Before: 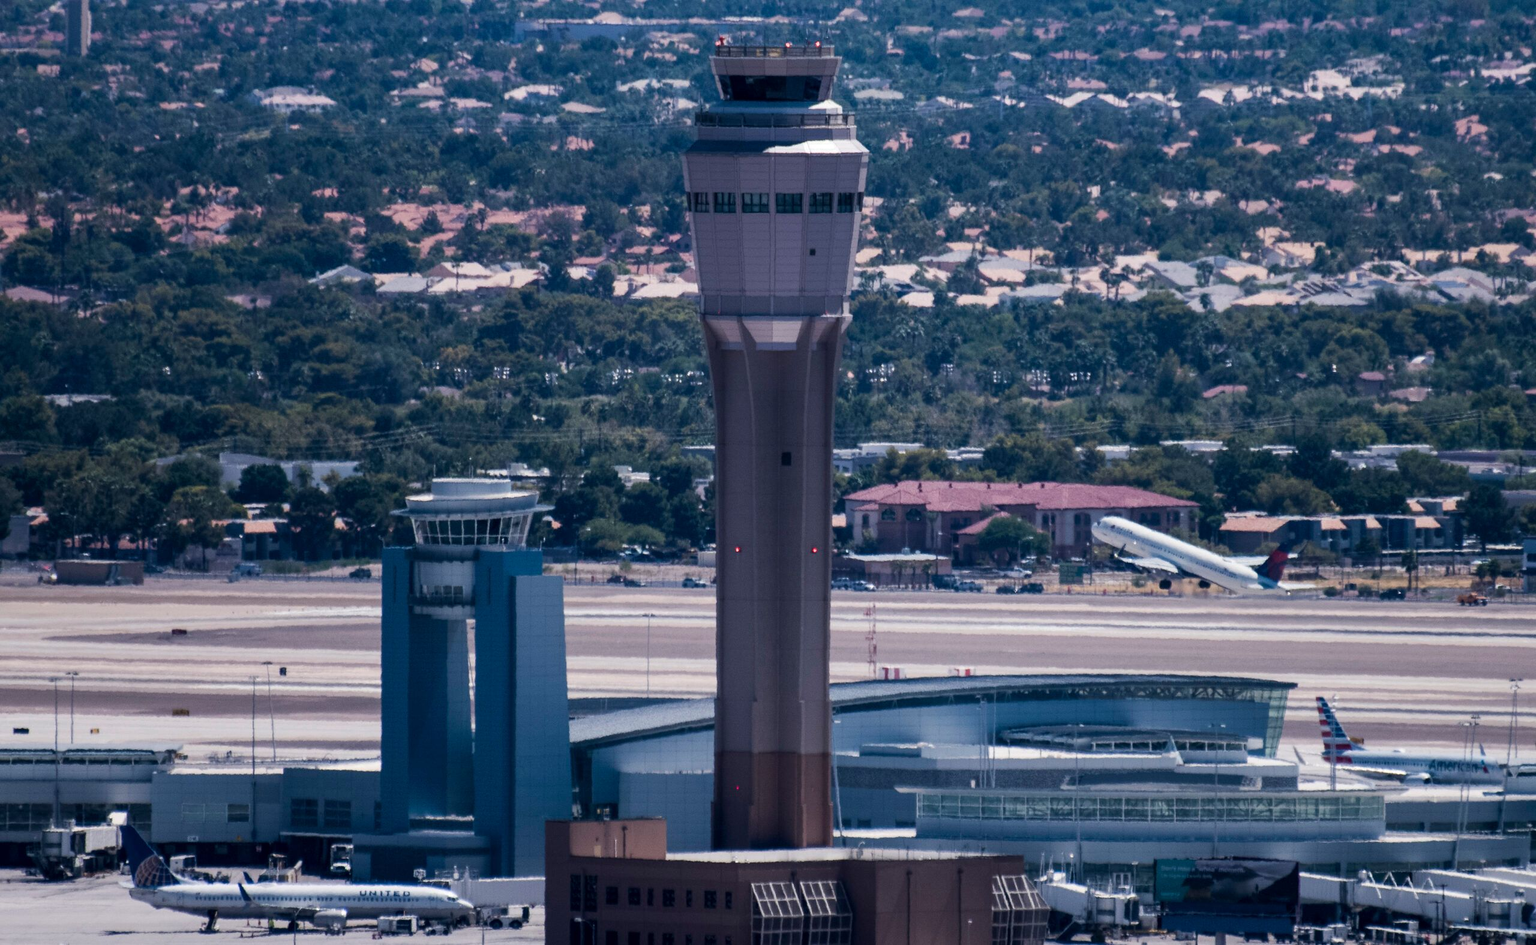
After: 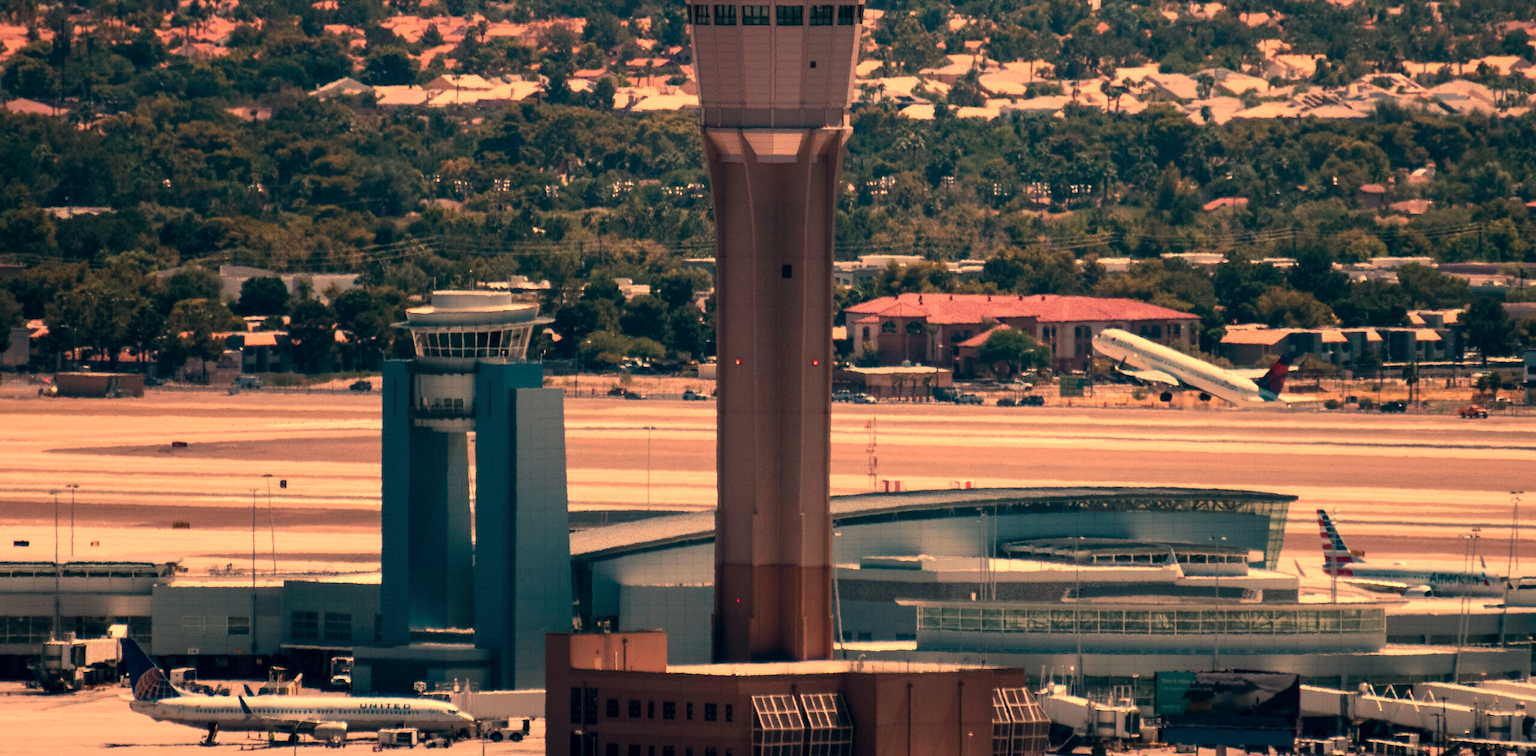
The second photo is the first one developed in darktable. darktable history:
crop and rotate: top 19.998%
white balance: red 1.467, blue 0.684
